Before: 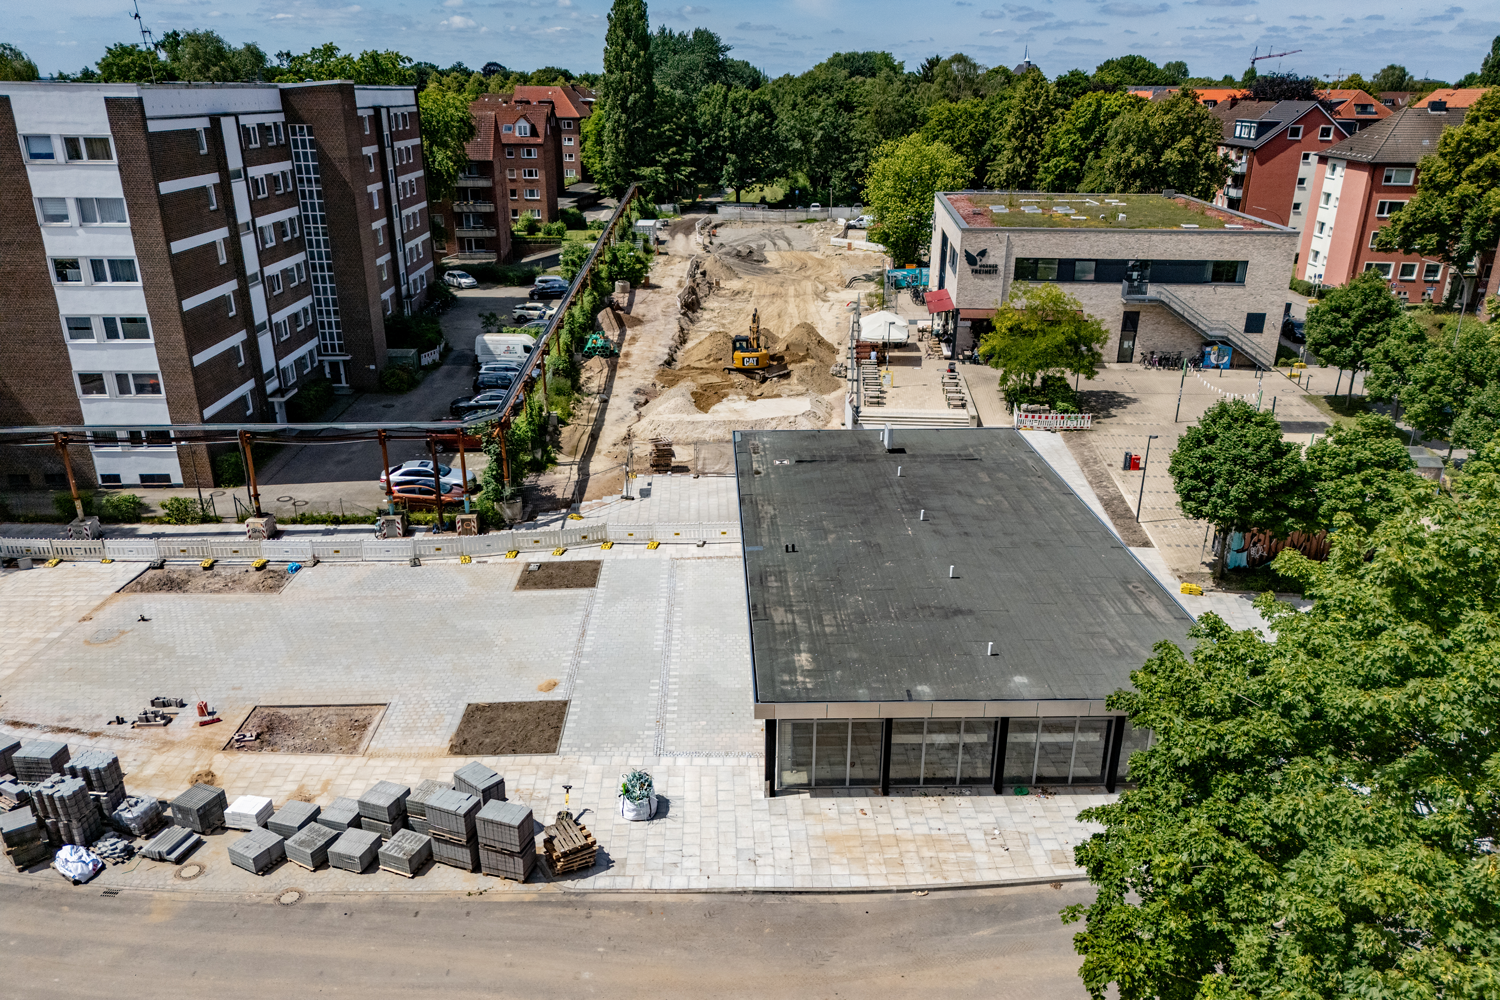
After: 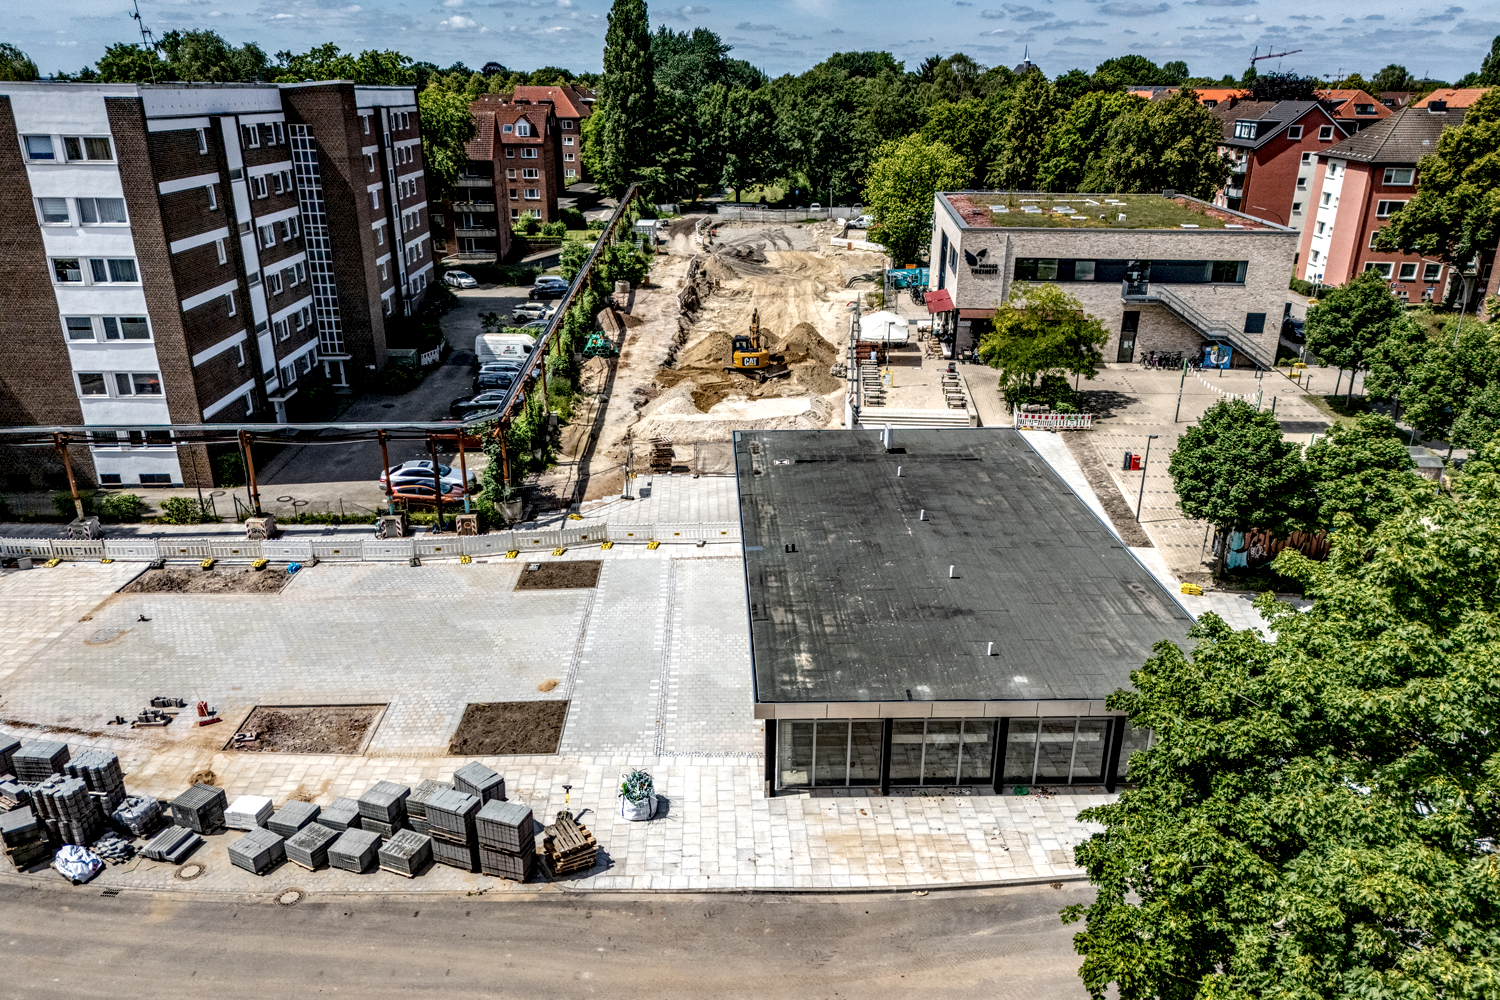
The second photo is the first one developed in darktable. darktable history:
local contrast: highlights 78%, shadows 56%, detail 175%, midtone range 0.432
